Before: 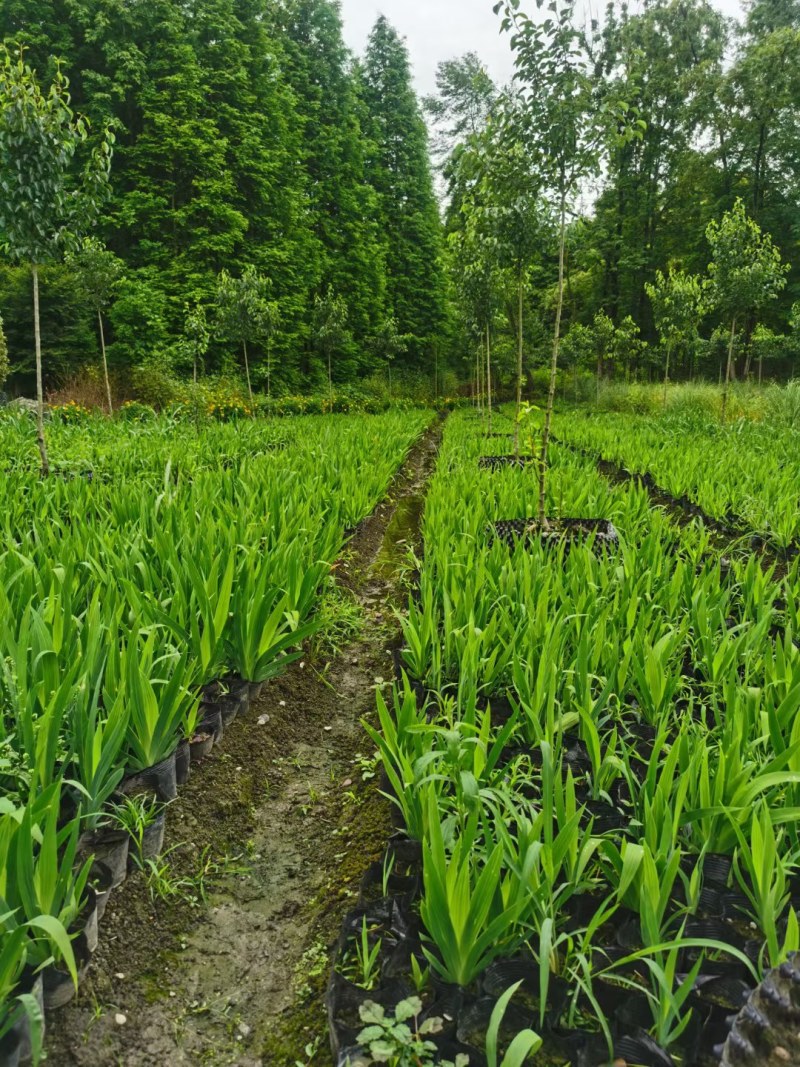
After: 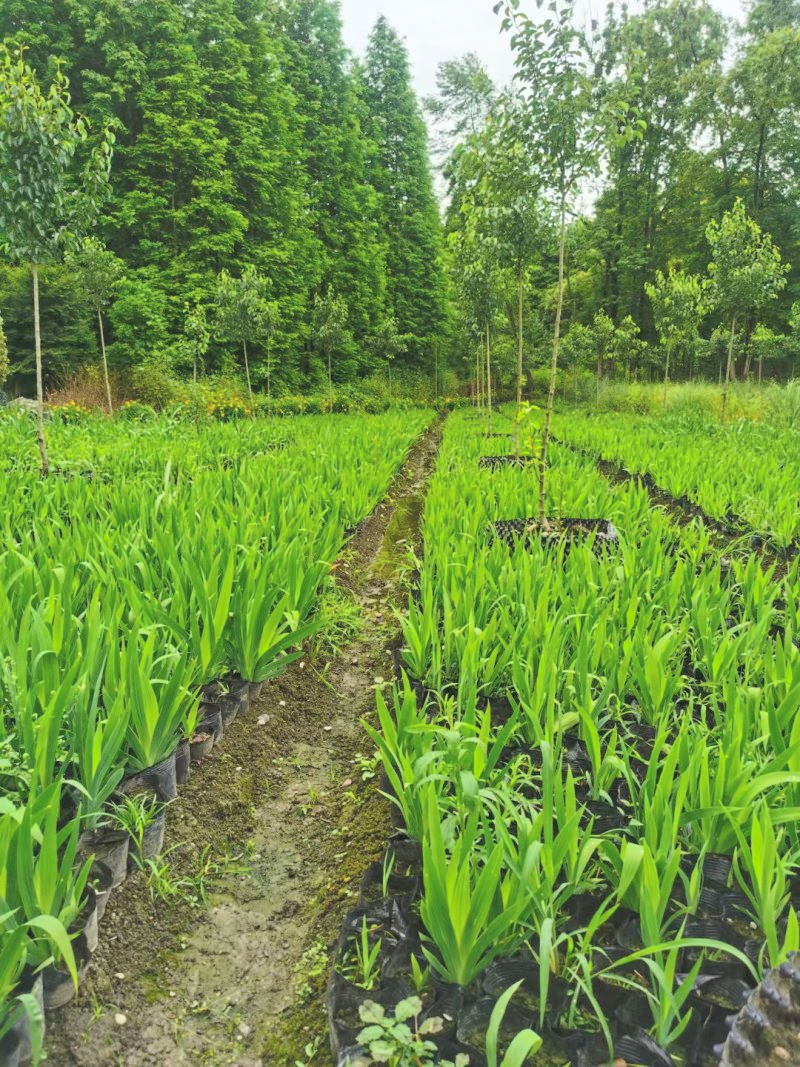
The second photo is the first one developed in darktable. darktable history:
contrast brightness saturation: contrast 0.095, brightness 0.318, saturation 0.139
